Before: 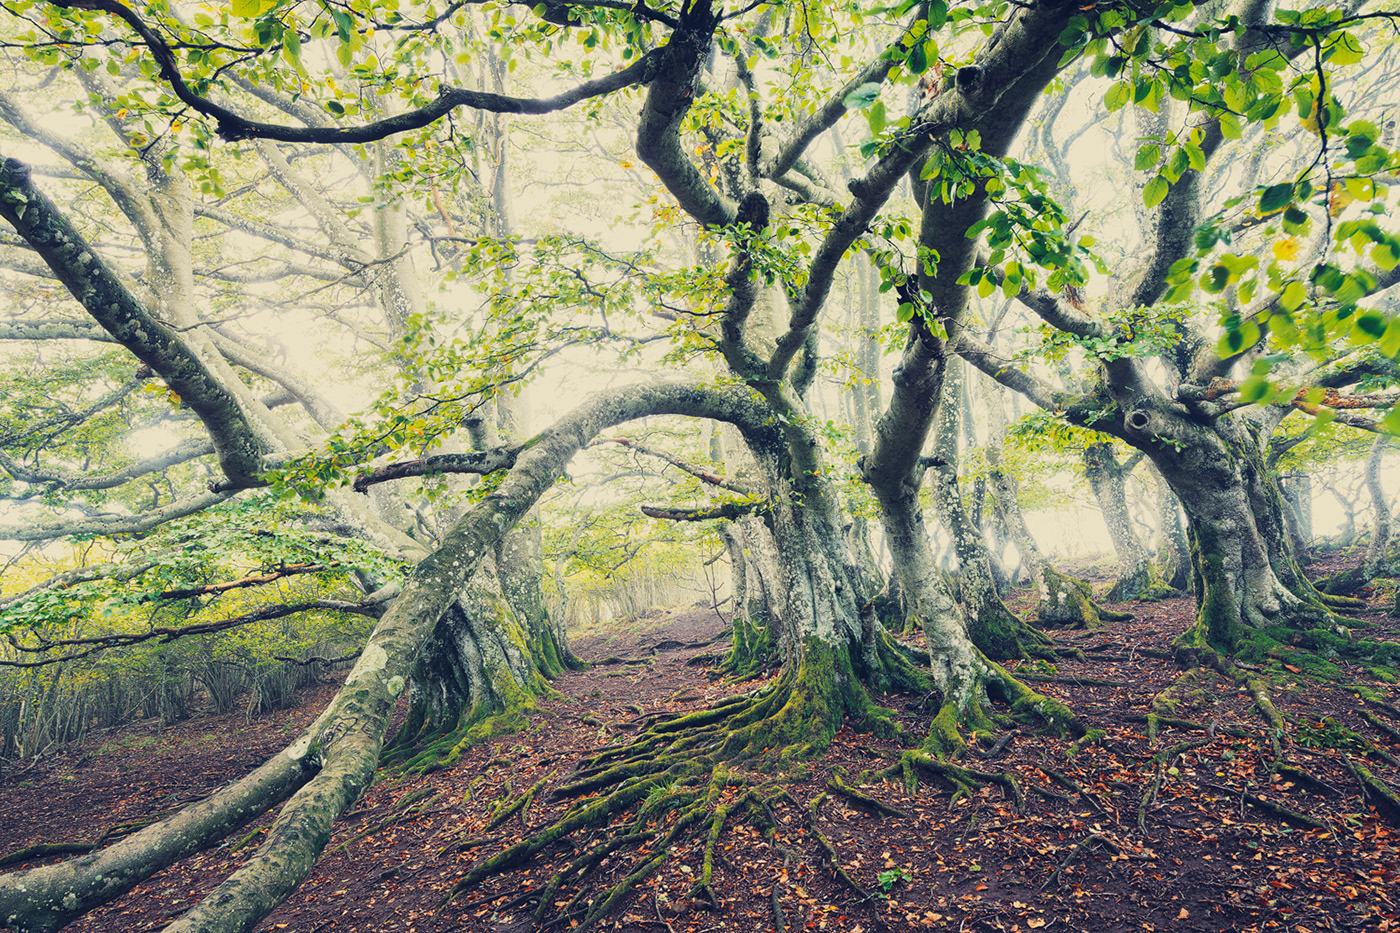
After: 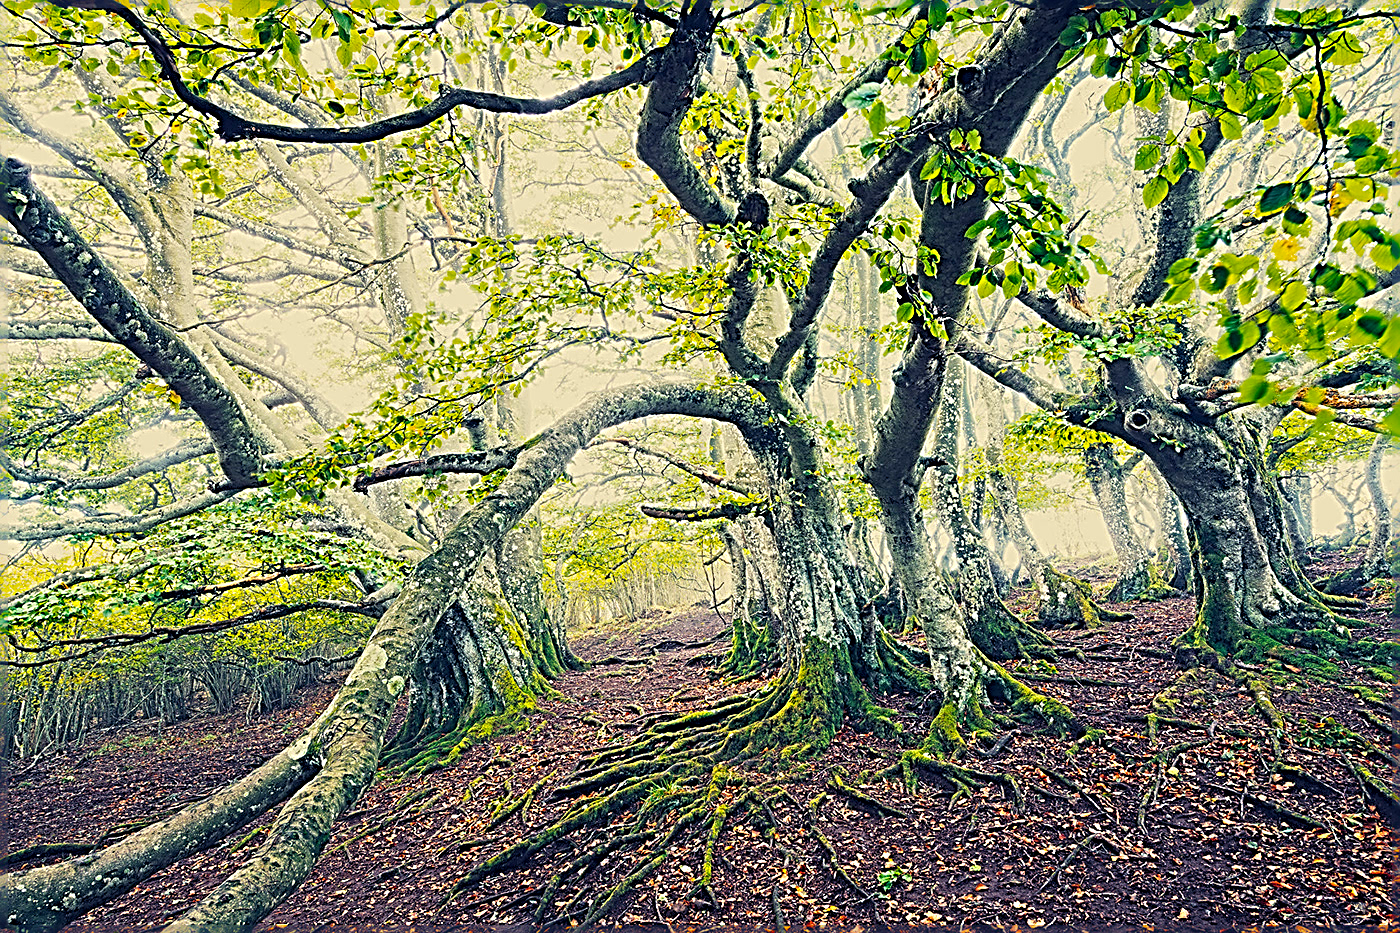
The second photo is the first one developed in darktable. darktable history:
sharpen: radius 3.158, amount 1.731
color balance rgb: perceptual saturation grading › global saturation 30%, global vibrance 20%
